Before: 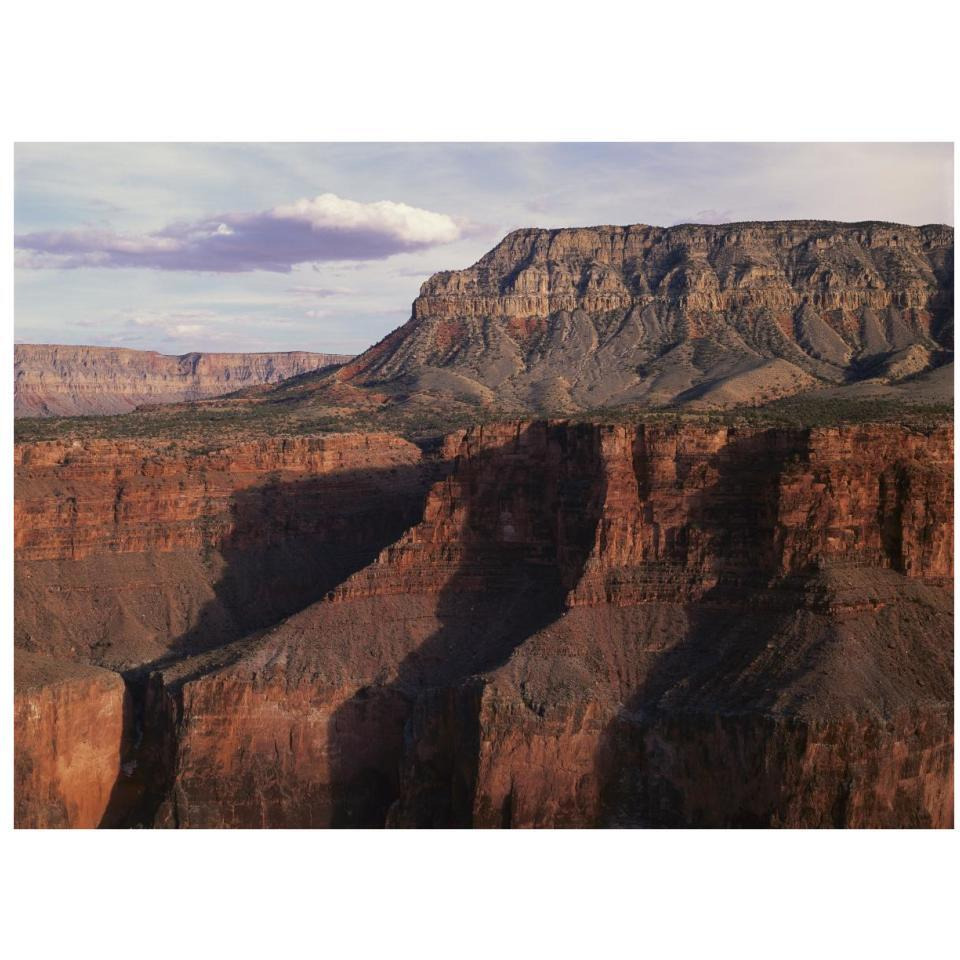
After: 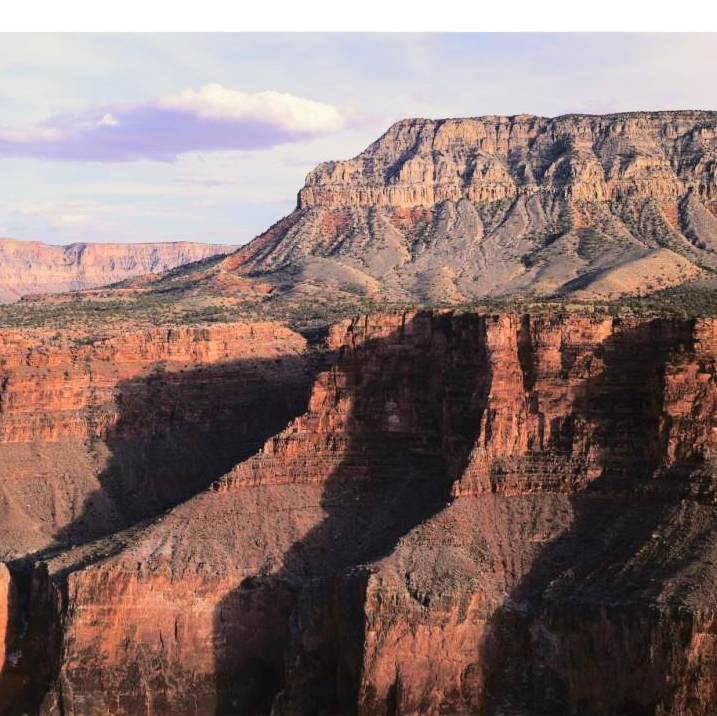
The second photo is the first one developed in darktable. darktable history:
crop and rotate: left 12%, top 11.492%, right 13.31%, bottom 13.831%
tone equalizer: -7 EV 0.161 EV, -6 EV 0.589 EV, -5 EV 1.19 EV, -4 EV 1.3 EV, -3 EV 1.17 EV, -2 EV 0.6 EV, -1 EV 0.146 EV, edges refinement/feathering 500, mask exposure compensation -1.57 EV, preserve details no
